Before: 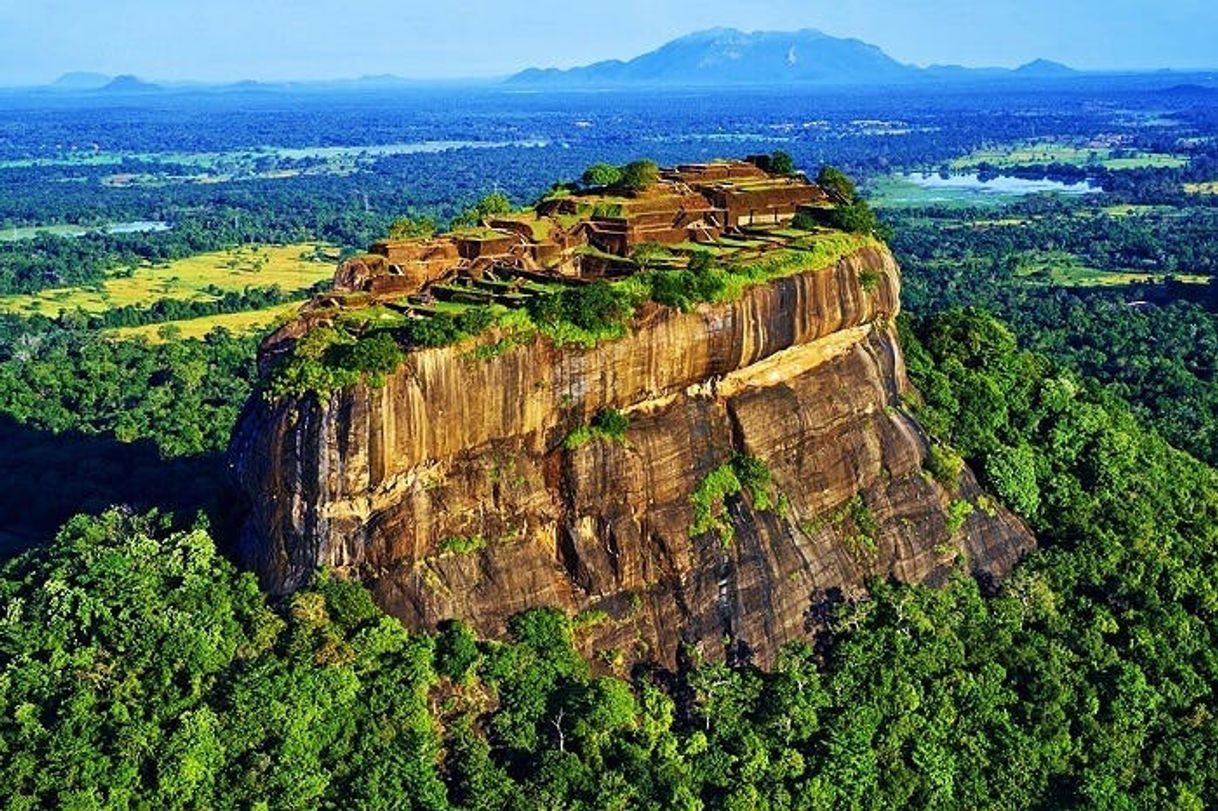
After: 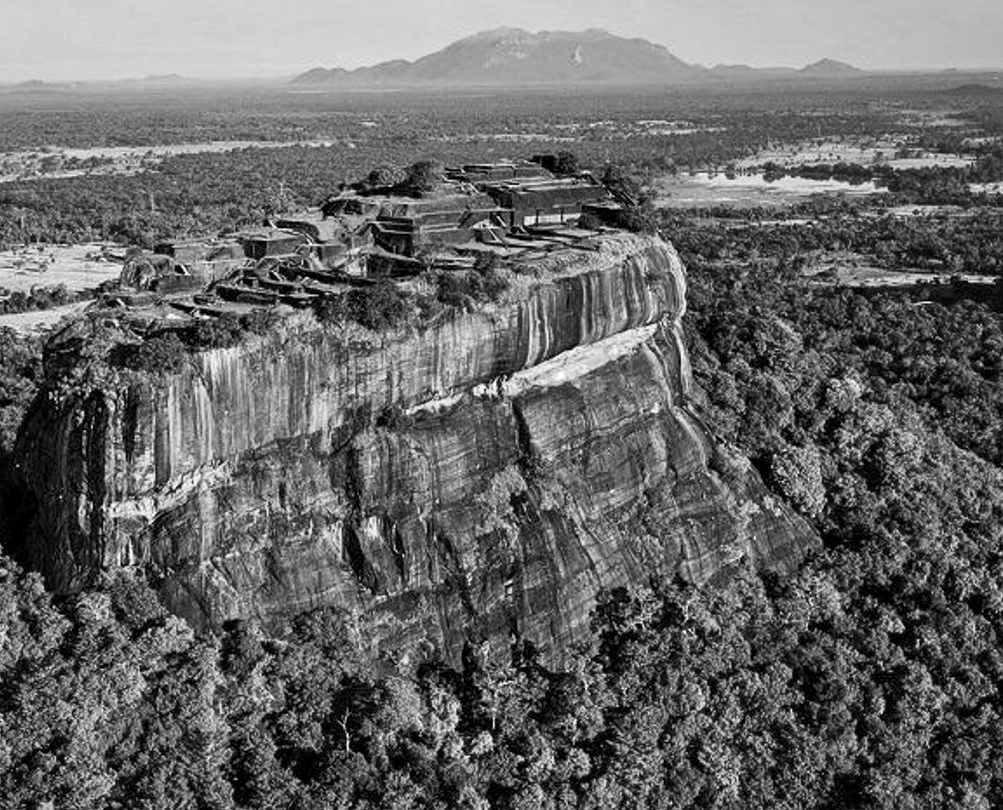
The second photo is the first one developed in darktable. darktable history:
local contrast: highlights 100%, shadows 100%, detail 120%, midtone range 0.2
crop: left 17.582%, bottom 0.031%
color zones: curves: ch1 [(0, 0.469) (0.001, 0.469) (0.12, 0.446) (0.248, 0.469) (0.5, 0.5) (0.748, 0.5) (0.999, 0.469) (1, 0.469)]
monochrome: a 1.94, b -0.638
